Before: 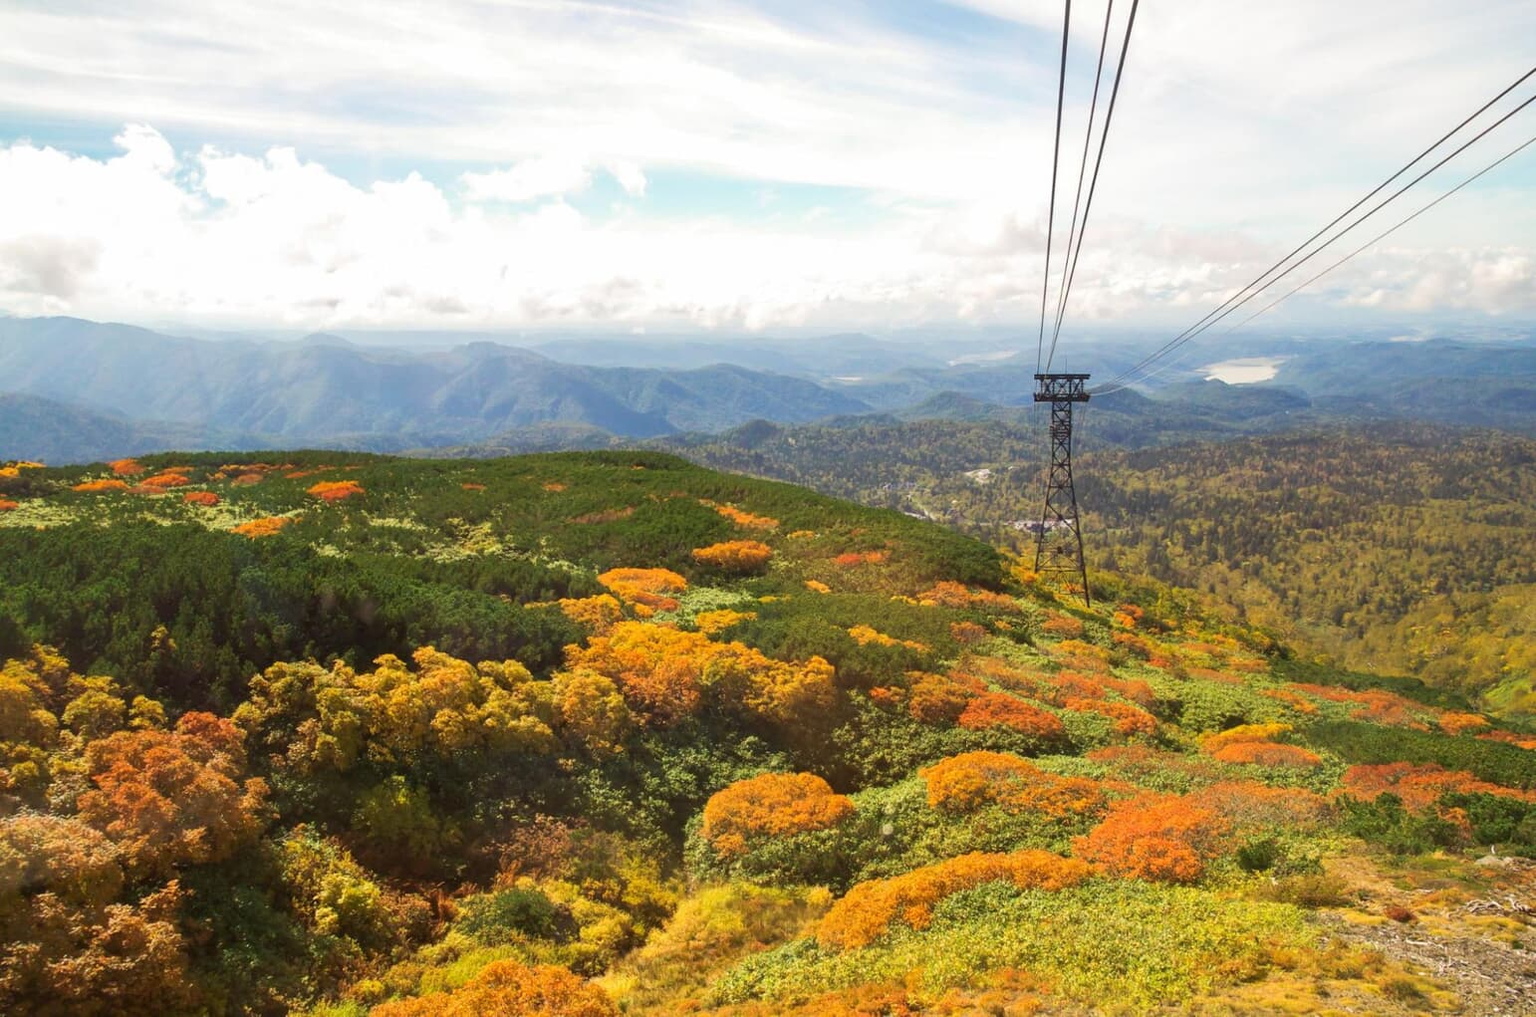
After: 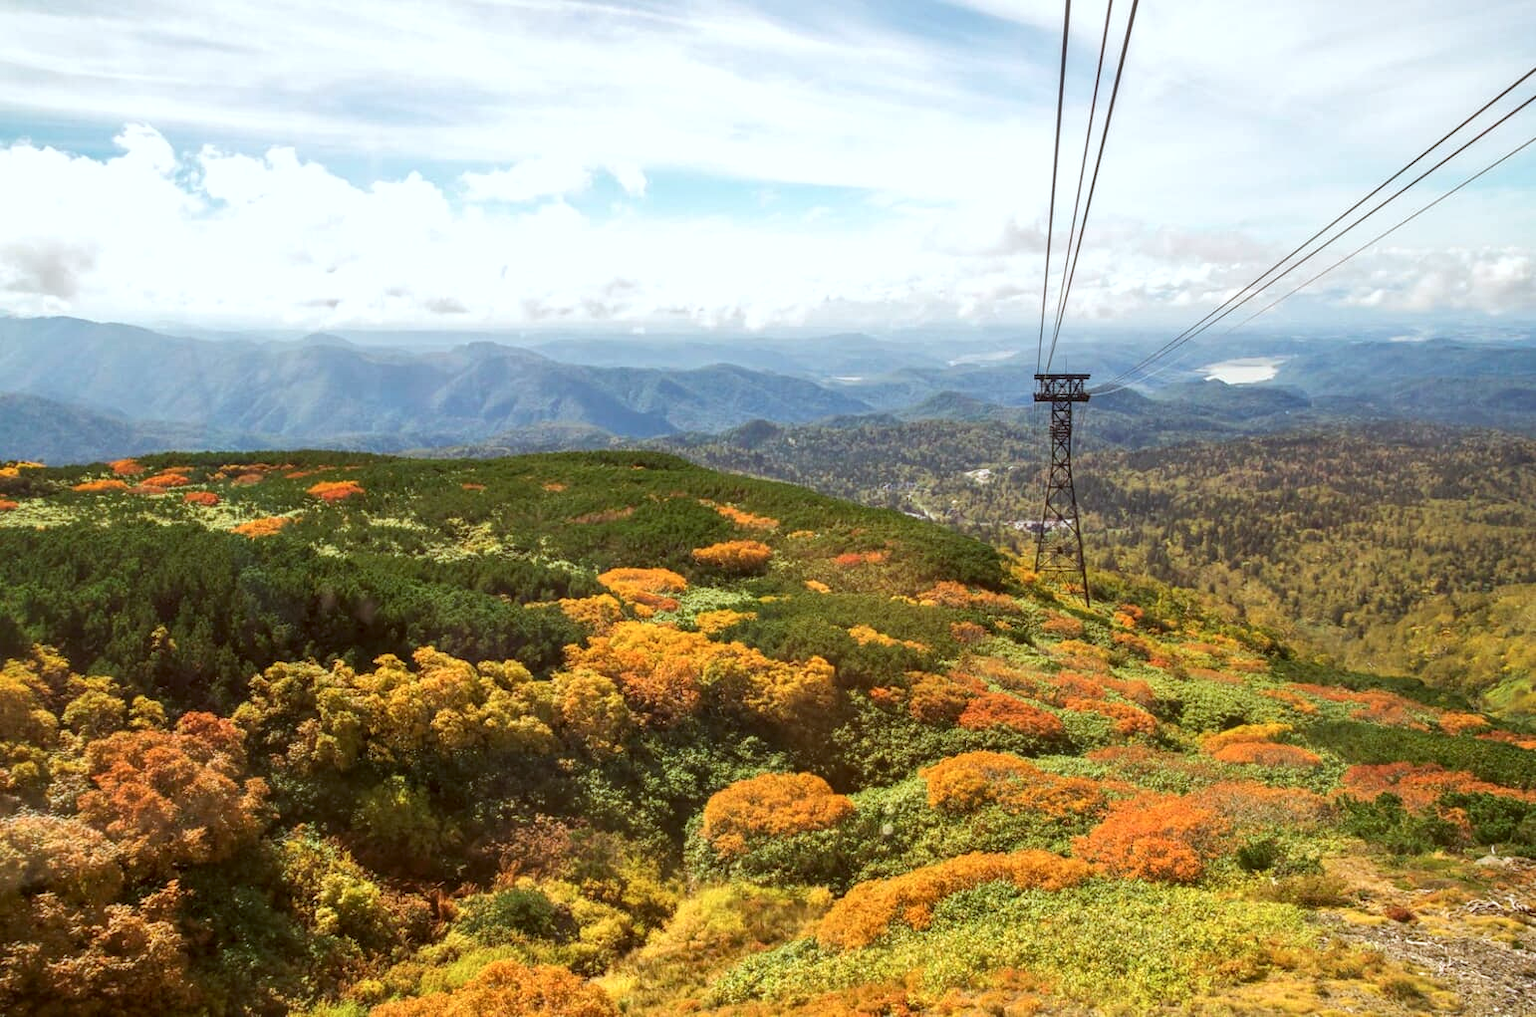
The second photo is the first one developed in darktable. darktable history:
local contrast: detail 130%
color correction: highlights a* -3.29, highlights b* -6.66, shadows a* 3, shadows b* 5.79
